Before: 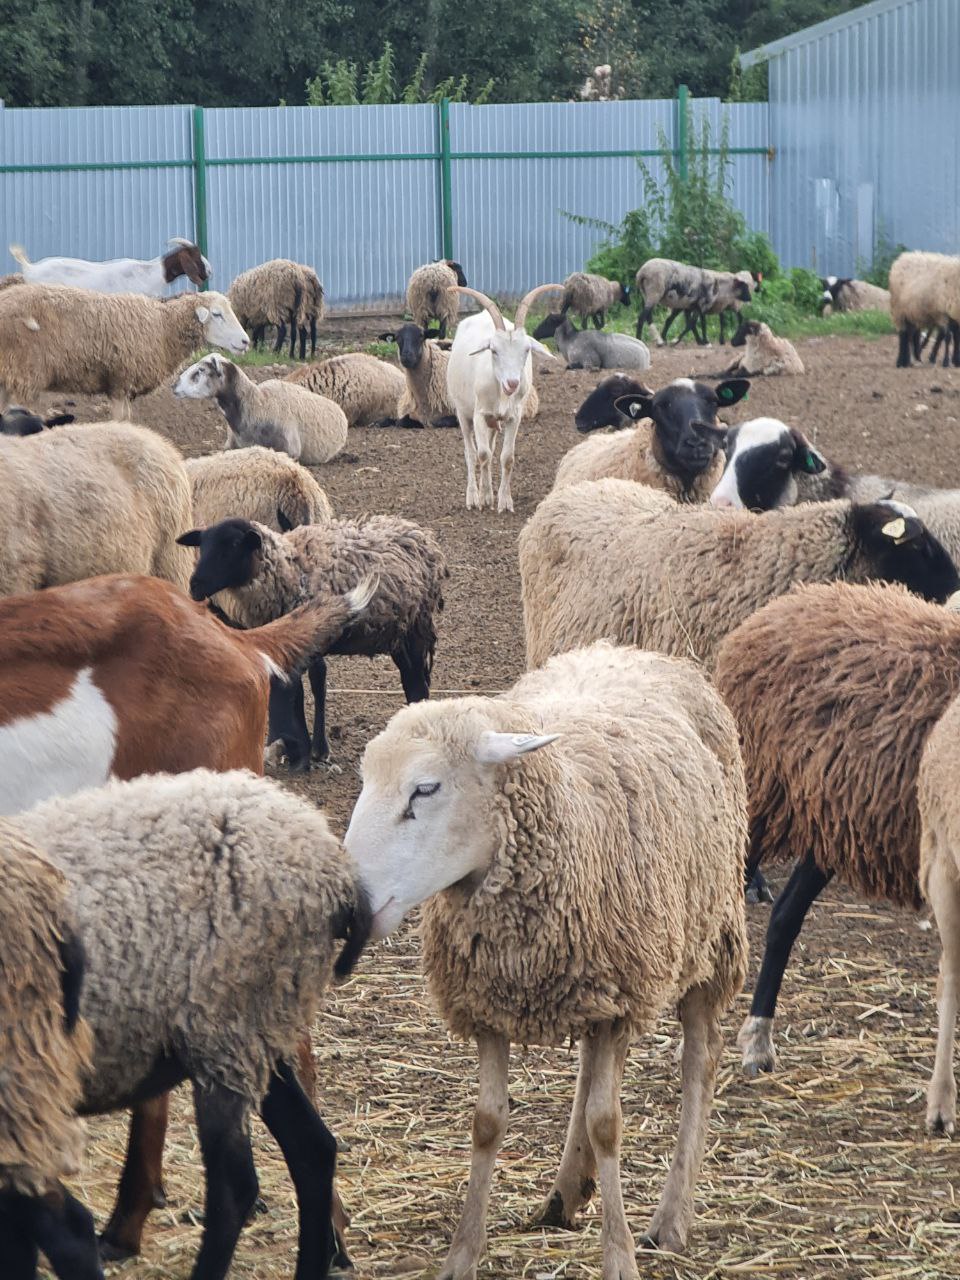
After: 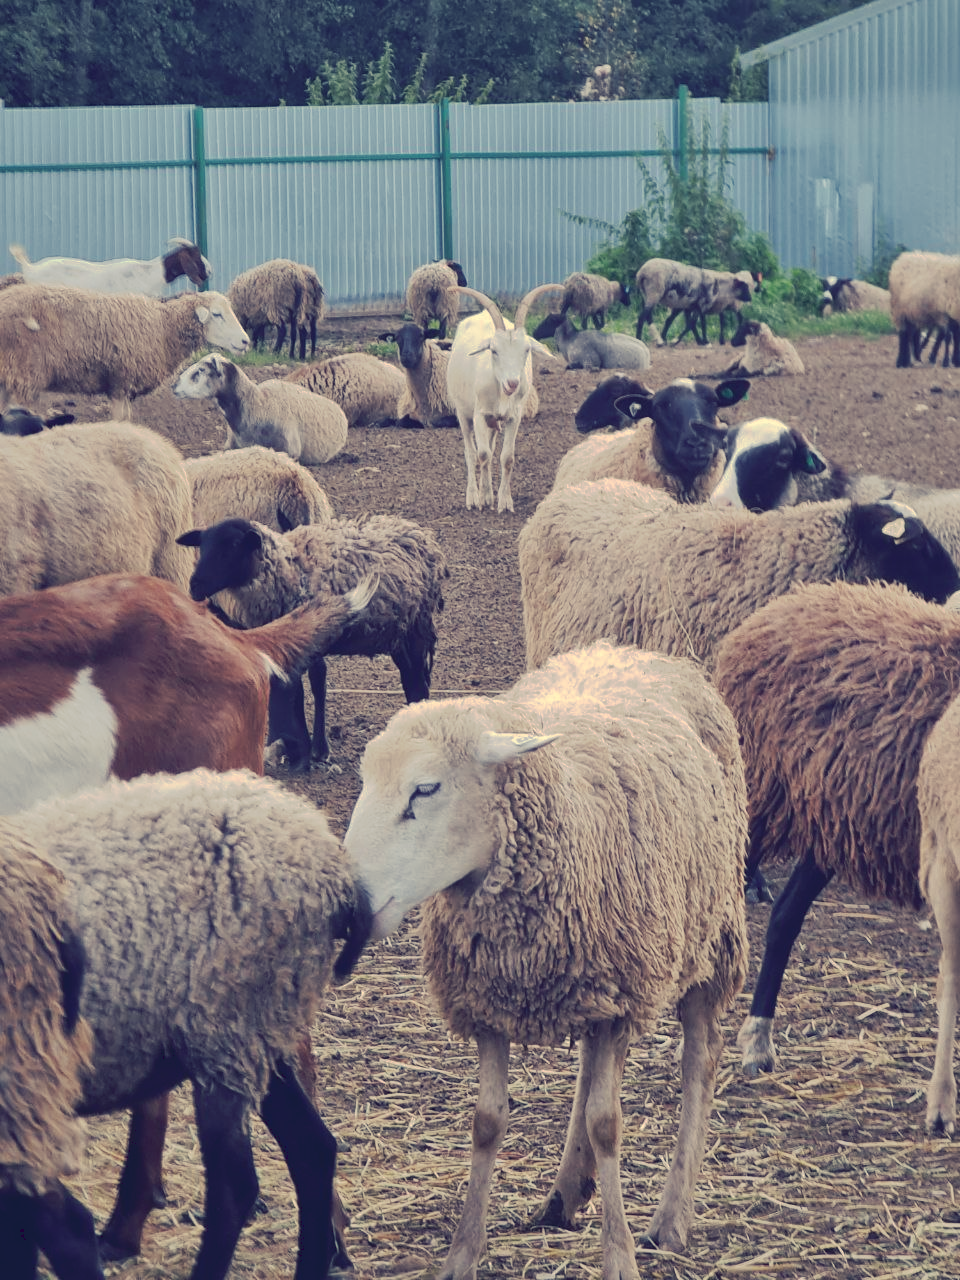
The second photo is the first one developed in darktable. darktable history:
tone curve: curves: ch0 [(0, 0) (0.003, 0.096) (0.011, 0.096) (0.025, 0.098) (0.044, 0.099) (0.069, 0.106) (0.1, 0.128) (0.136, 0.153) (0.177, 0.186) (0.224, 0.218) (0.277, 0.265) (0.335, 0.316) (0.399, 0.374) (0.468, 0.445) (0.543, 0.526) (0.623, 0.605) (0.709, 0.681) (0.801, 0.758) (0.898, 0.819) (1, 1)], preserve colors none
color look up table: target L [94.33, 93.2, 83.77, 83.14, 76.26, 76.02, 60.61, 55.35, 50.76, 49.39, 39.57, 39.46, 18.99, 203.3, 85.33, 83.58, 77.35, 72.23, 67.46, 65.75, 56.39, 51.38, 46.84, 45.42, 44.21, 38.9, 29.9, 19.09, 73.94, 61.47, 58.49, 57.82, 48.88, 49.55, 43.21, 42.98, 35.15, 35.43, 30.34, 9.116, 6.91, 3.331, 93.35, 84.01, 63.95, 62.31, 60.47, 41.95, 34.62], target a [-5.578, -12.76, -64.18, -28.18, -73.79, -32.46, -14.52, -48.15, -32.02, -2.56, -26.3, -24.12, -18.08, 0, 9.801, 5.755, 8.548, 10.98, 41.74, 38.05, 25.44, 71, 46.31, 67.04, 2.236, 43.74, 7.17, 24.88, 19.94, 58.58, 74.47, 33.42, 65.32, 22.98, 8.108, 52.58, 25.61, 58.73, 39.45, 47.71, 49.49, 30.78, -7.331, -50.86, -27.24, -37.65, -12.24, -7.748, -3.529], target b [27.45, 51.04, 23.17, 71.4, 64.73, 19.26, 34.19, 41.4, 7.922, 6.237, 26.81, -9.018, -0.39, -0.002, 34.11, 12.29, 68.67, 44.05, 2.005, 31.35, 23.96, 18.99, 39.82, 1.788, 21.01, 7.629, -7.815, 2.143, -15.46, -19.45, -42.02, -38.79, -57.75, -5.141, -61.35, -14.14, -35.18, -48.83, -83.68, -39.99, -68.53, -49.89, 7.346, -1.85, -32.98, -6.986, -9.241, -37.17, -29.05], num patches 49
